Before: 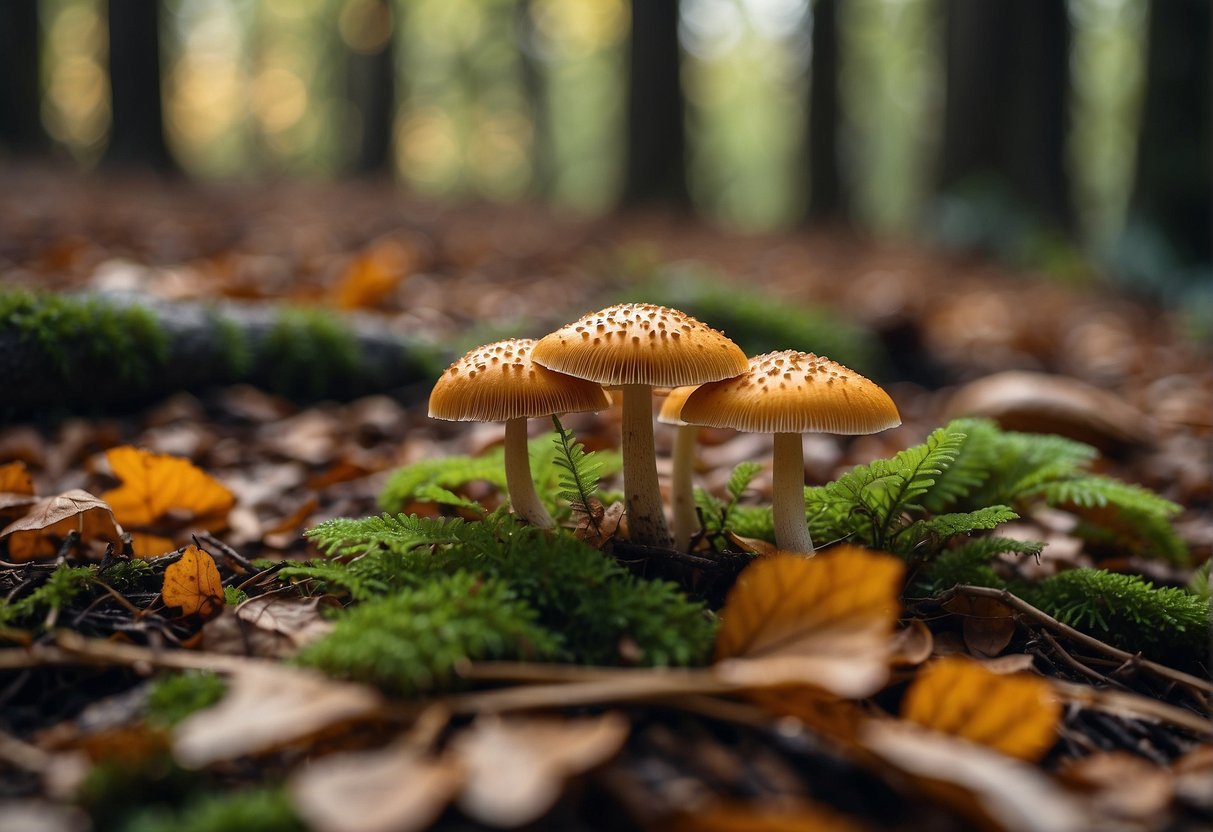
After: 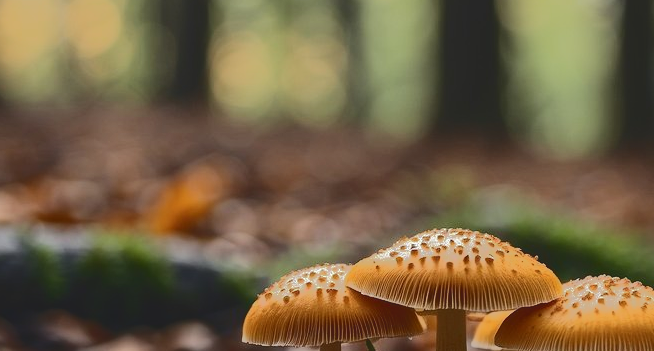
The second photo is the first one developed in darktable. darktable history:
color calibration: illuminant same as pipeline (D50), adaptation XYZ, x 0.346, y 0.358, temperature 5011.62 K
crop: left 15.345%, top 9.094%, right 30.708%, bottom 48.621%
tone curve: curves: ch0 [(0, 0) (0.003, 0.118) (0.011, 0.118) (0.025, 0.122) (0.044, 0.131) (0.069, 0.142) (0.1, 0.155) (0.136, 0.168) (0.177, 0.183) (0.224, 0.216) (0.277, 0.265) (0.335, 0.337) (0.399, 0.415) (0.468, 0.506) (0.543, 0.586) (0.623, 0.665) (0.709, 0.716) (0.801, 0.737) (0.898, 0.744) (1, 1)], color space Lab, independent channels, preserve colors none
